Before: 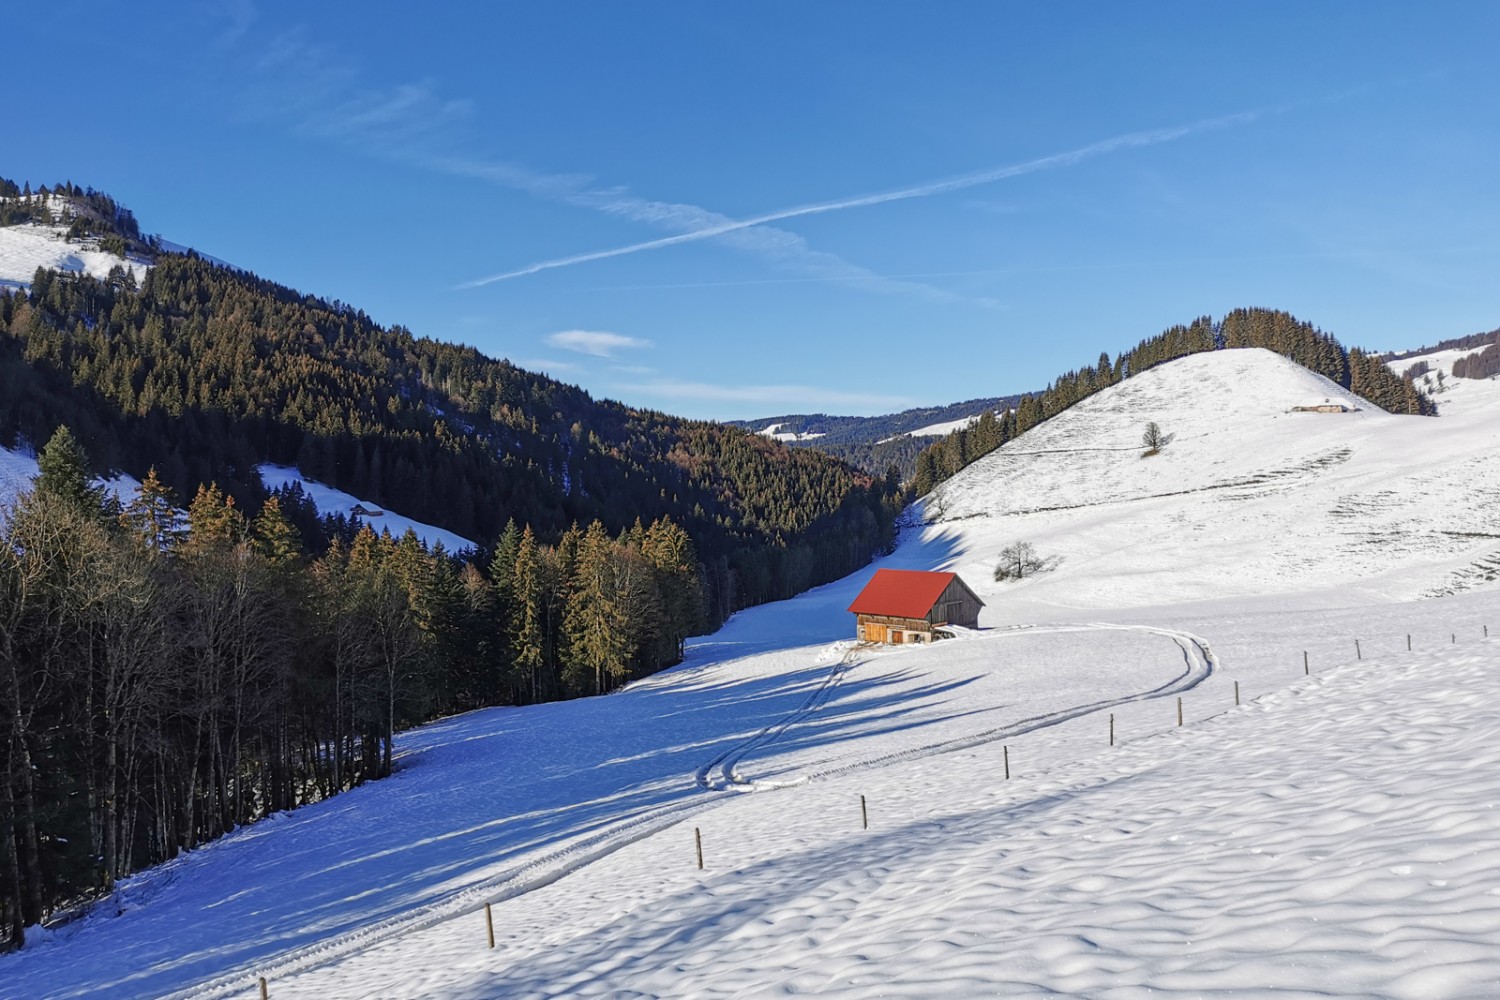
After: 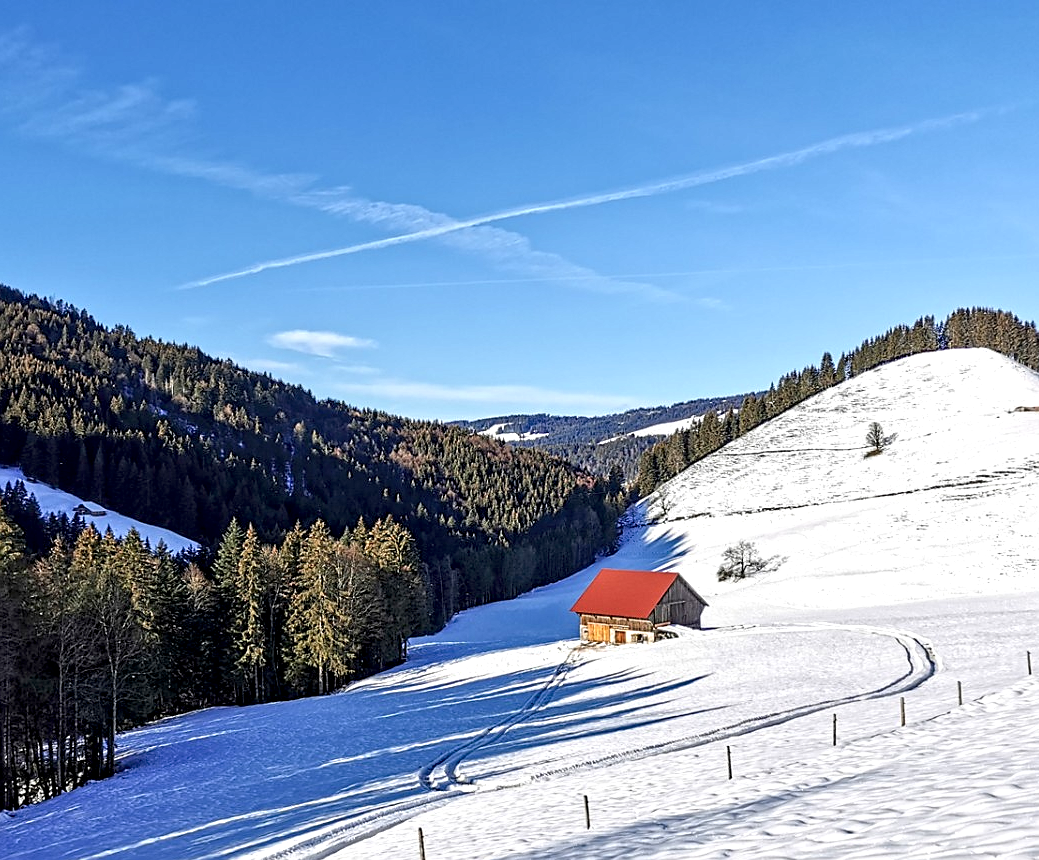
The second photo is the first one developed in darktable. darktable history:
crop: left 18.479%, right 12.2%, bottom 13.971%
exposure: black level correction 0.005, exposure 0.417 EV, compensate highlight preservation false
contrast equalizer: y [[0.51, 0.537, 0.559, 0.574, 0.599, 0.618], [0.5 ×6], [0.5 ×6], [0 ×6], [0 ×6]]
sharpen: radius 1.559, amount 0.373, threshold 1.271
